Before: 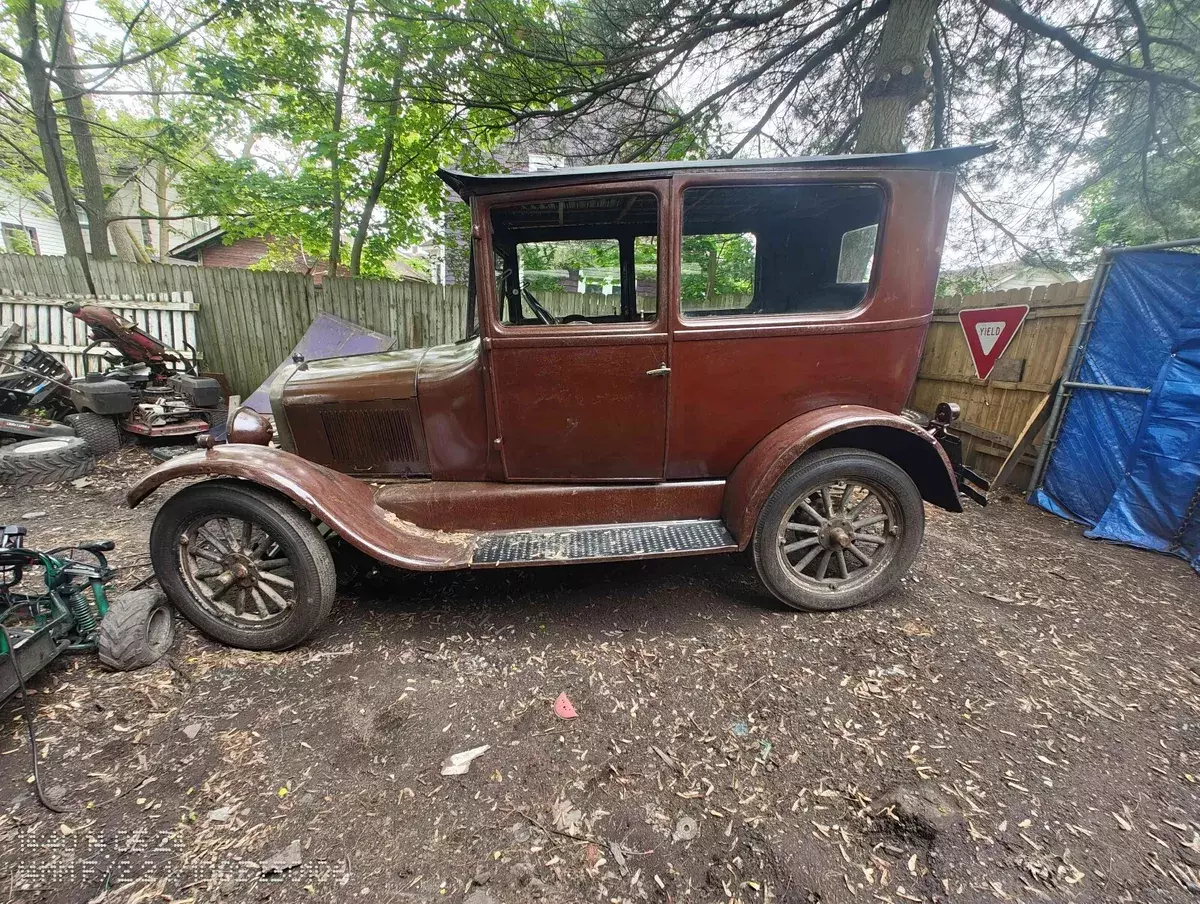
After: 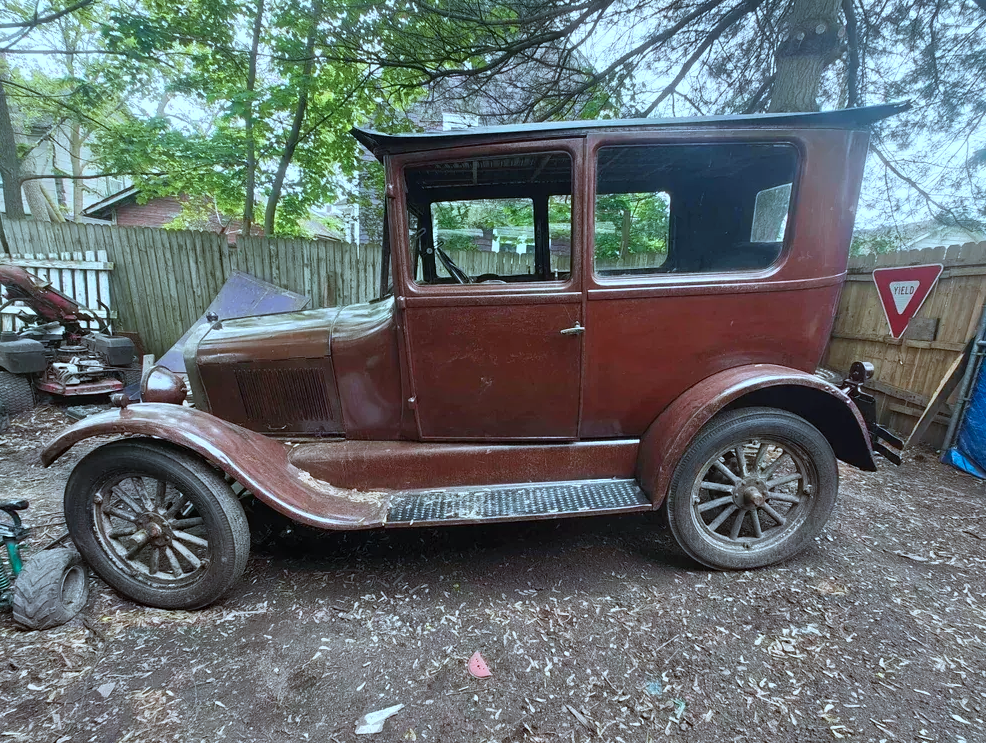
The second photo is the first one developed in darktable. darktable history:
shadows and highlights: radius 108.52, shadows 23.73, highlights -59.32, low approximation 0.01, soften with gaussian
crop and rotate: left 7.196%, top 4.574%, right 10.605%, bottom 13.178%
color correction: highlights a* -9.73, highlights b* -21.22
